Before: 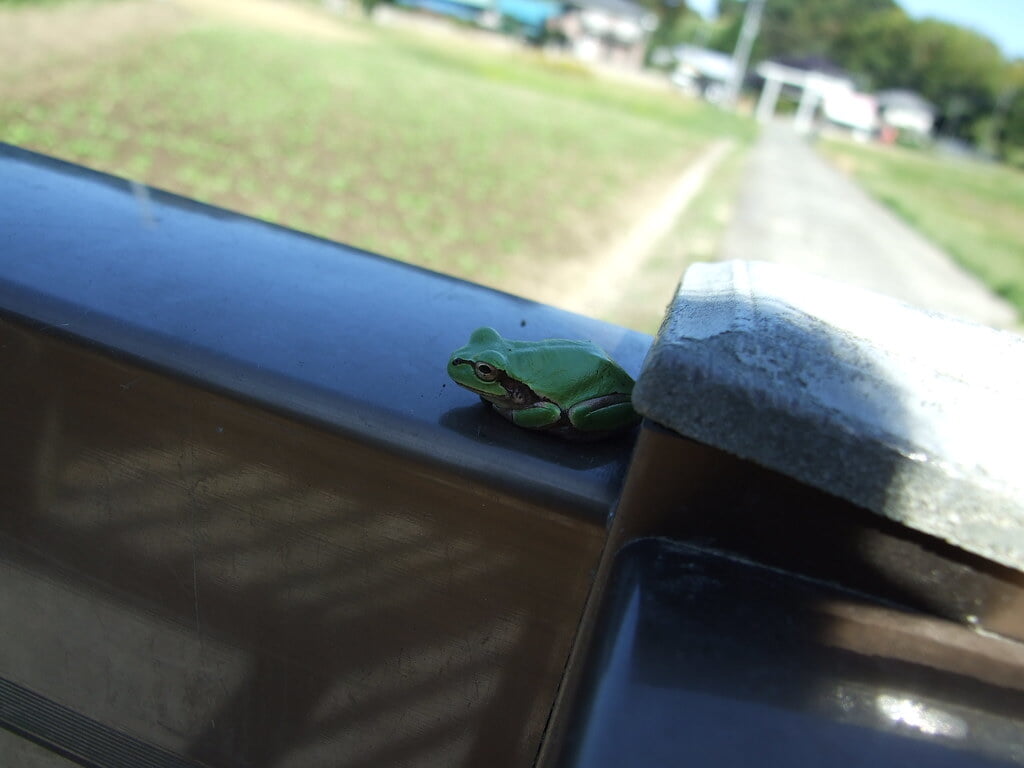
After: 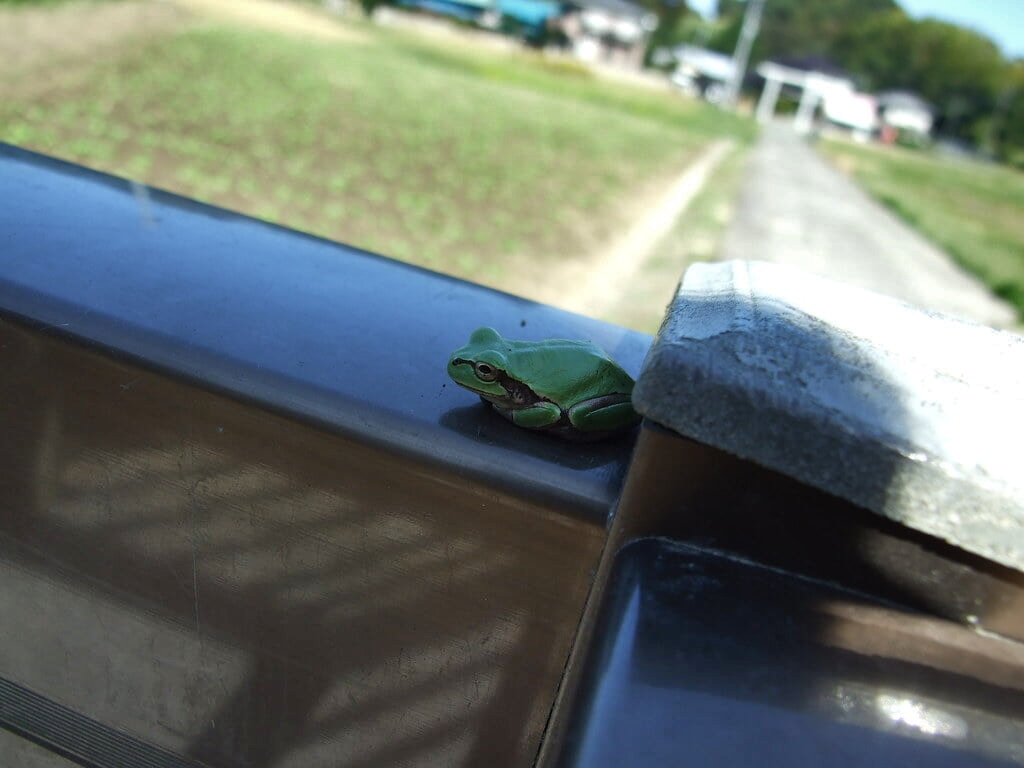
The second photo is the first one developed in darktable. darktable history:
shadows and highlights: radius 101.73, shadows 50.31, highlights -65.47, soften with gaussian
